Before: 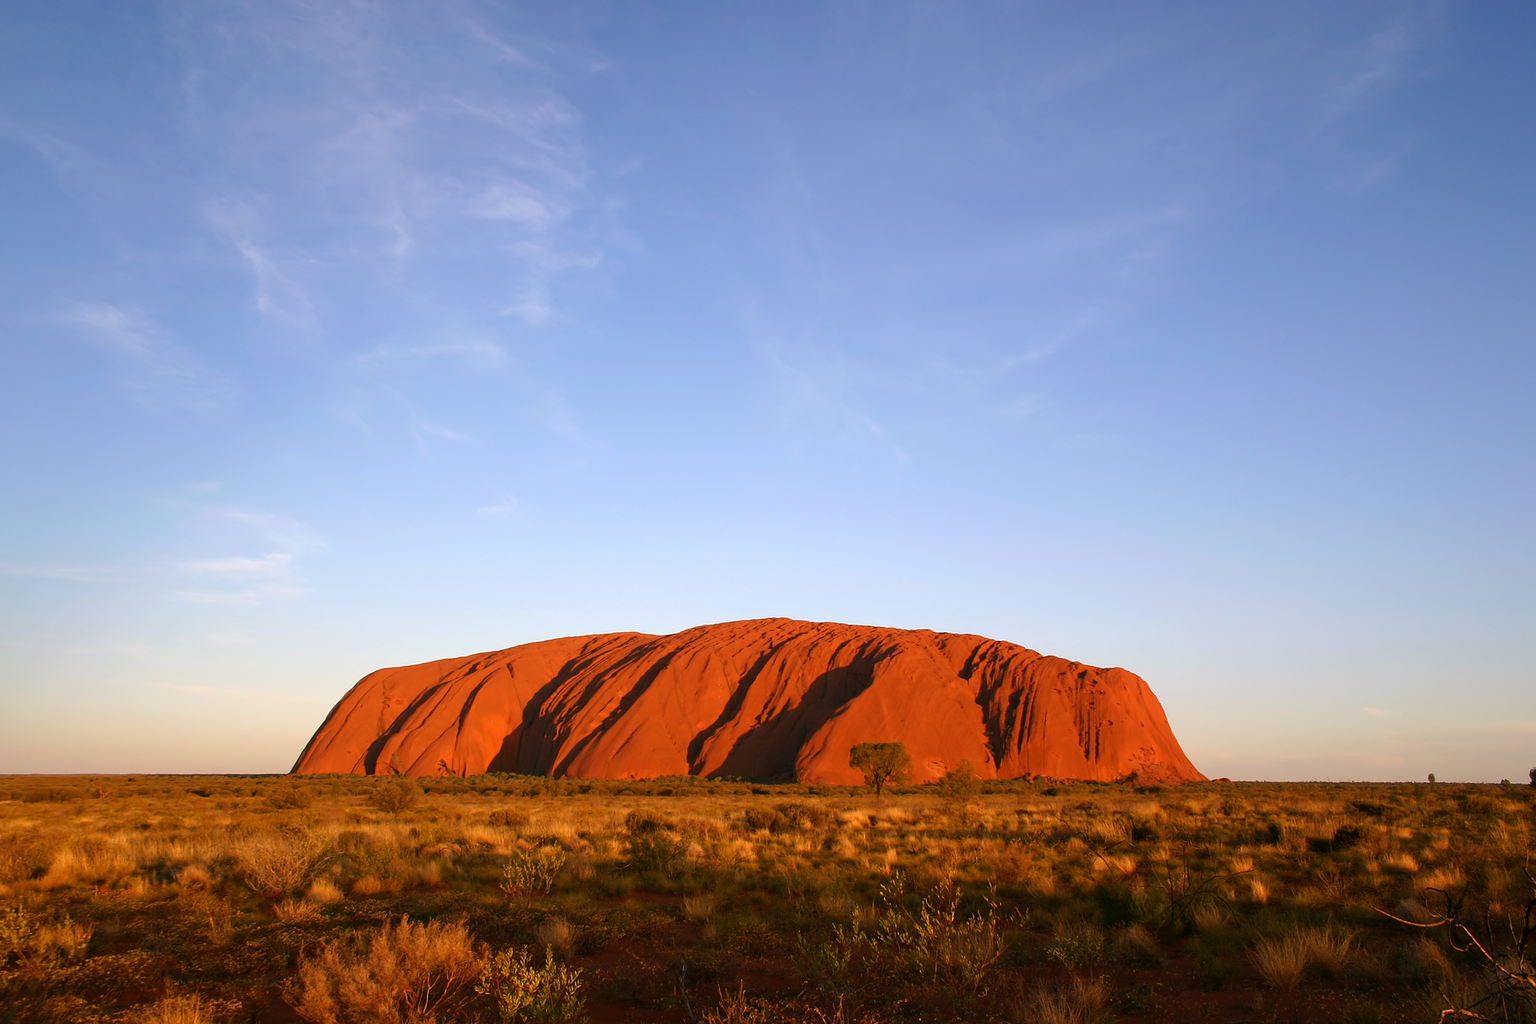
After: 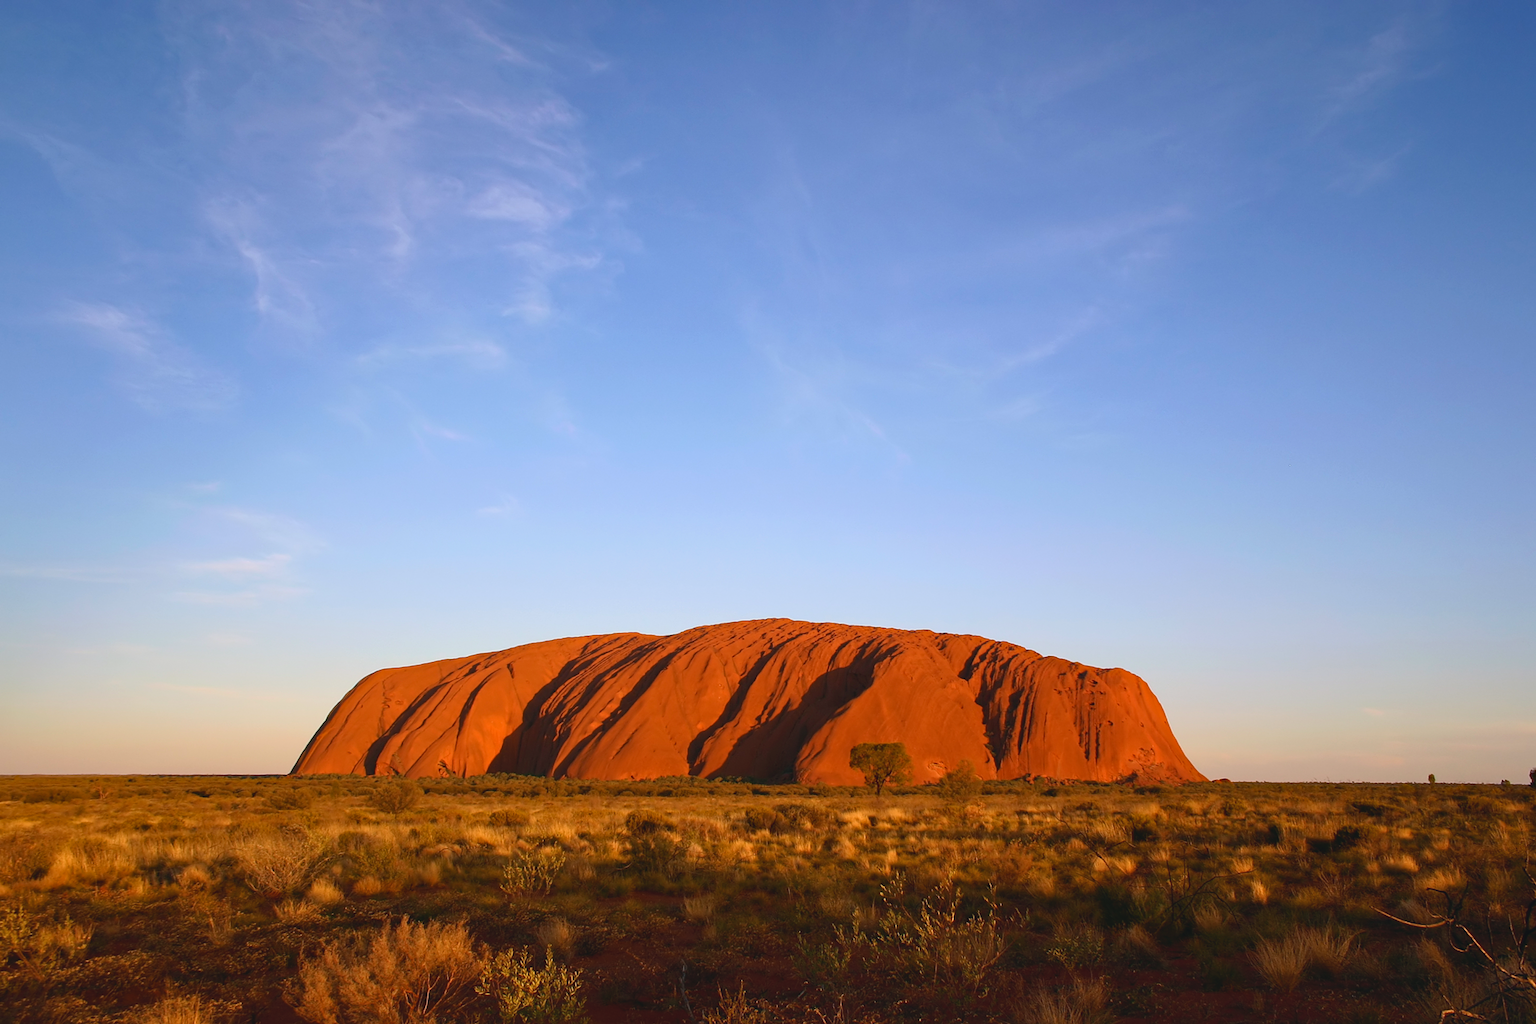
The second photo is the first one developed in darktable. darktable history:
shadows and highlights: shadows 25, white point adjustment -3, highlights -30
haze removal: compatibility mode true, adaptive false
tone curve: curves: ch0 [(0, 0.045) (0.155, 0.169) (0.46, 0.466) (0.751, 0.788) (1, 0.961)]; ch1 [(0, 0) (0.43, 0.408) (0.472, 0.469) (0.505, 0.503) (0.553, 0.555) (0.592, 0.581) (1, 1)]; ch2 [(0, 0) (0.505, 0.495) (0.579, 0.569) (1, 1)], color space Lab, independent channels, preserve colors none
